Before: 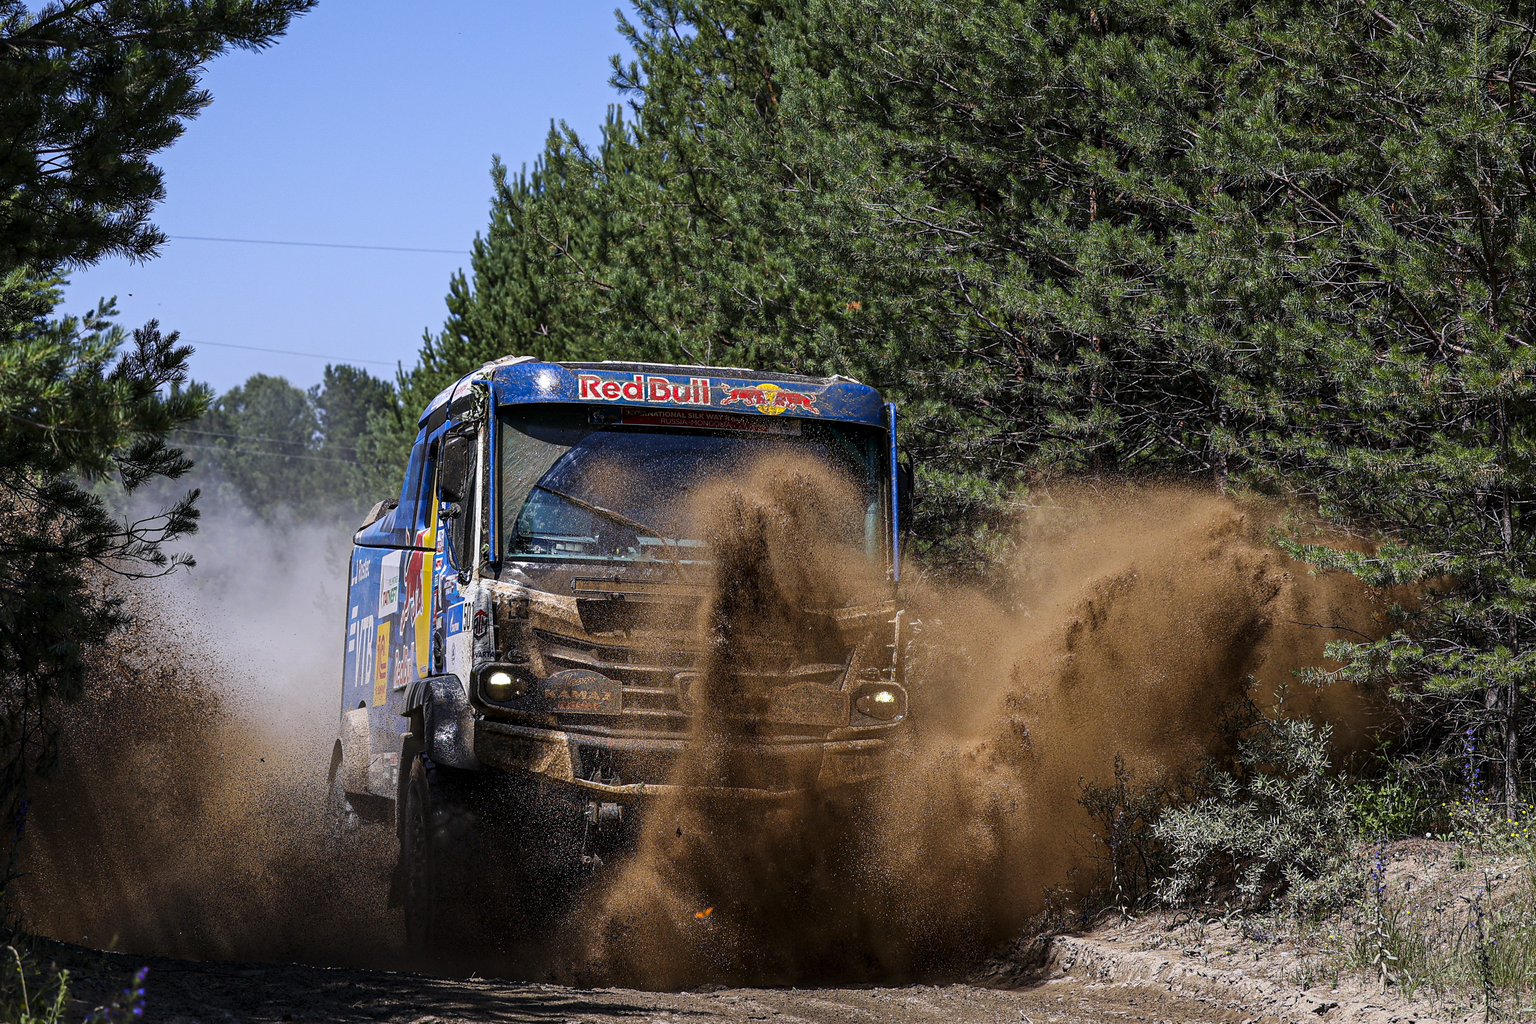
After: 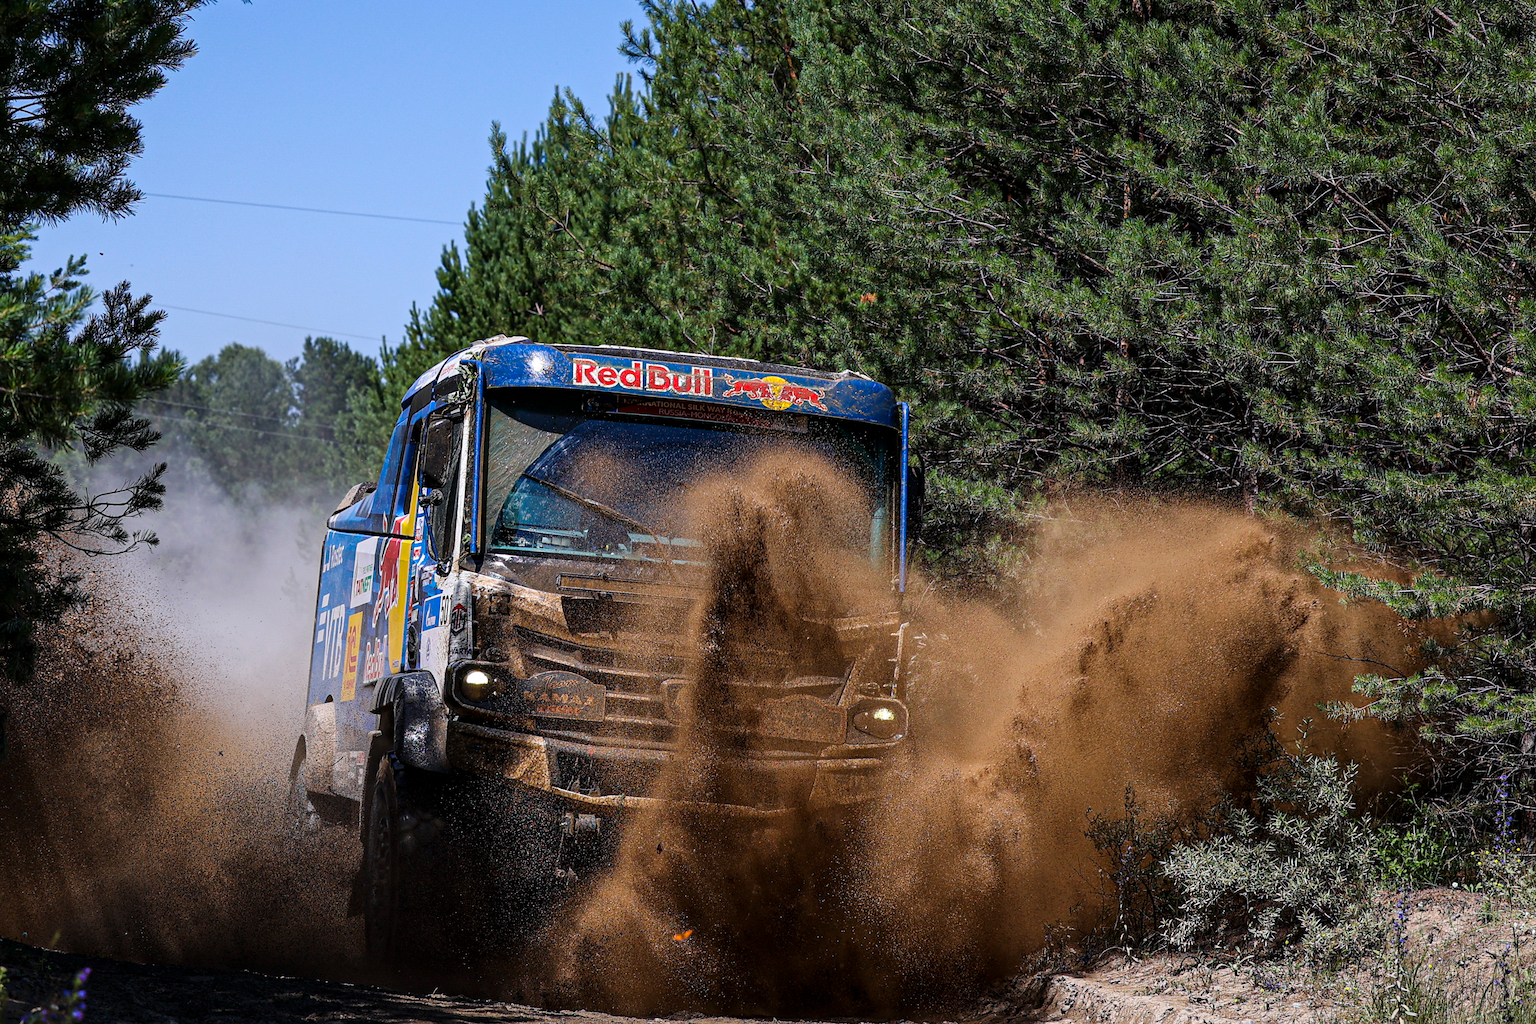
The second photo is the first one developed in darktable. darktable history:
crop and rotate: angle -2.4°
